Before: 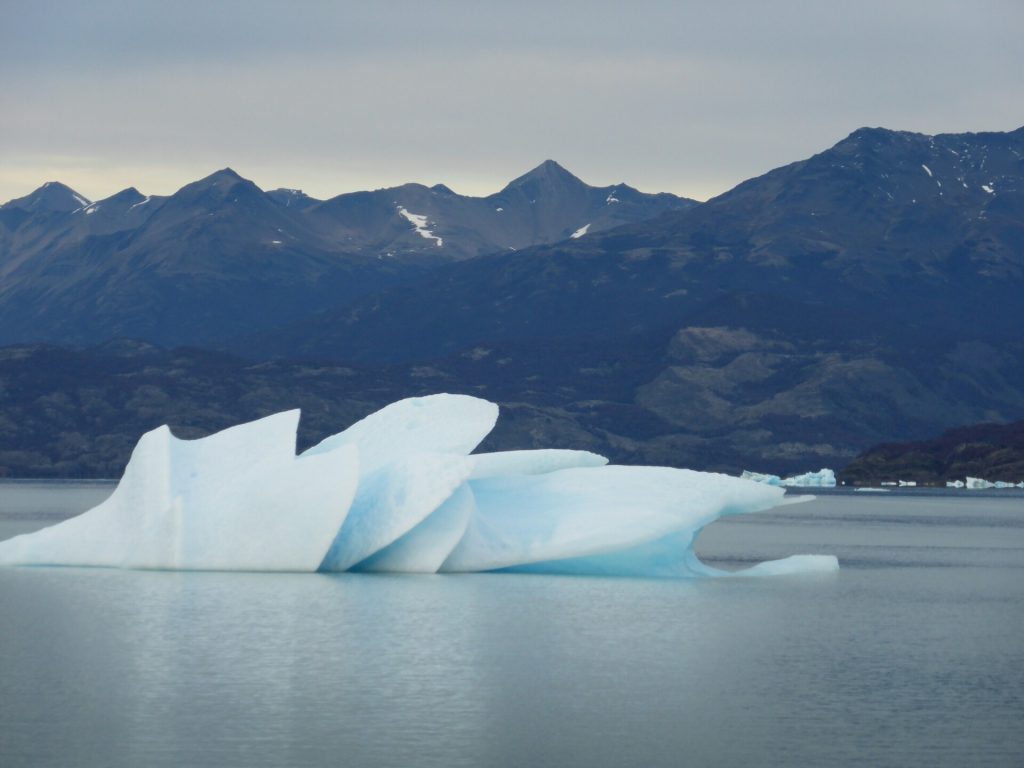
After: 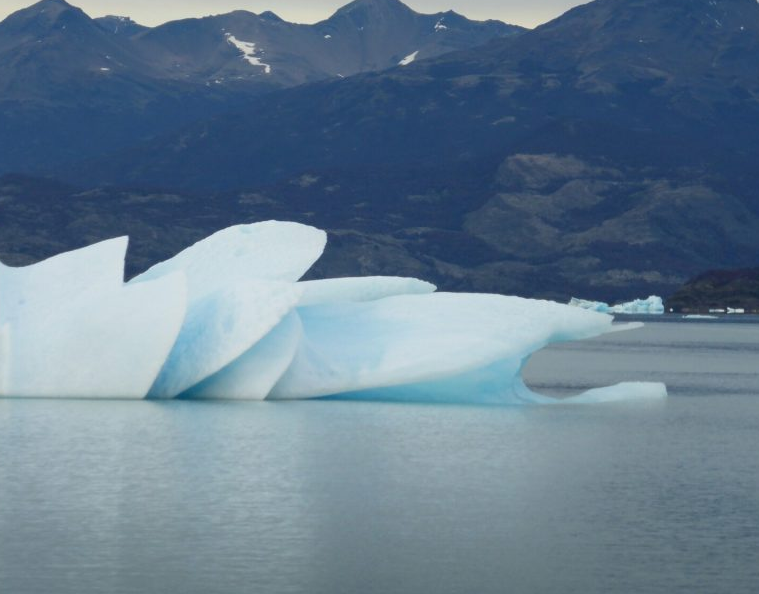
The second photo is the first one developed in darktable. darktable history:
crop: left 16.878%, top 22.612%, right 8.985%
